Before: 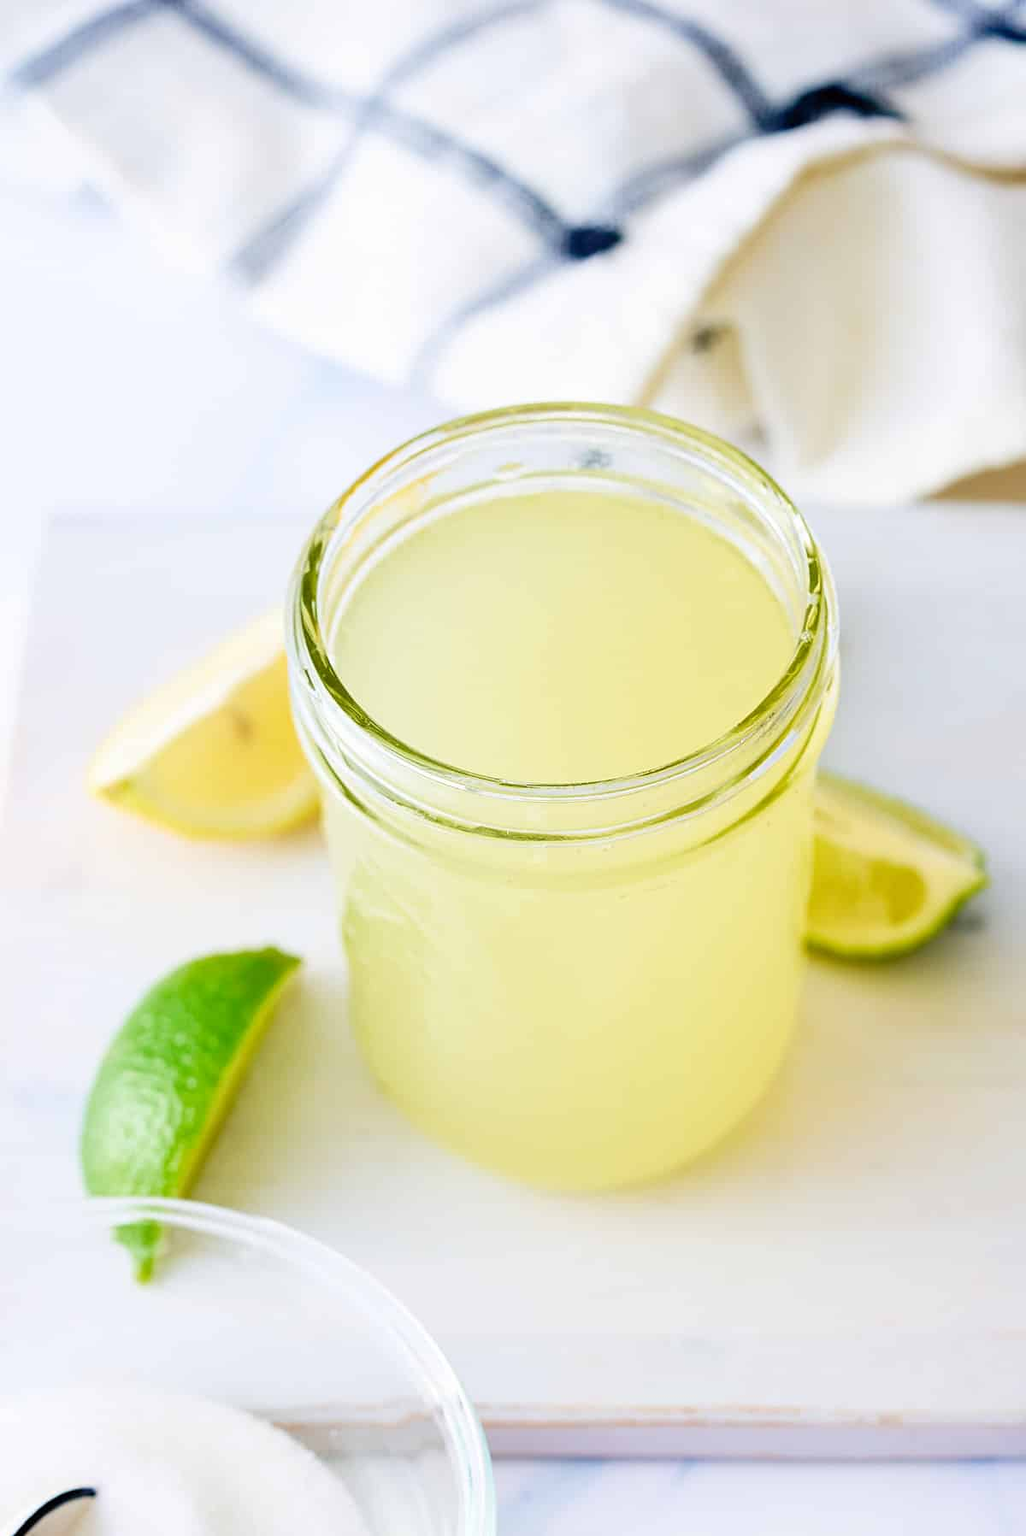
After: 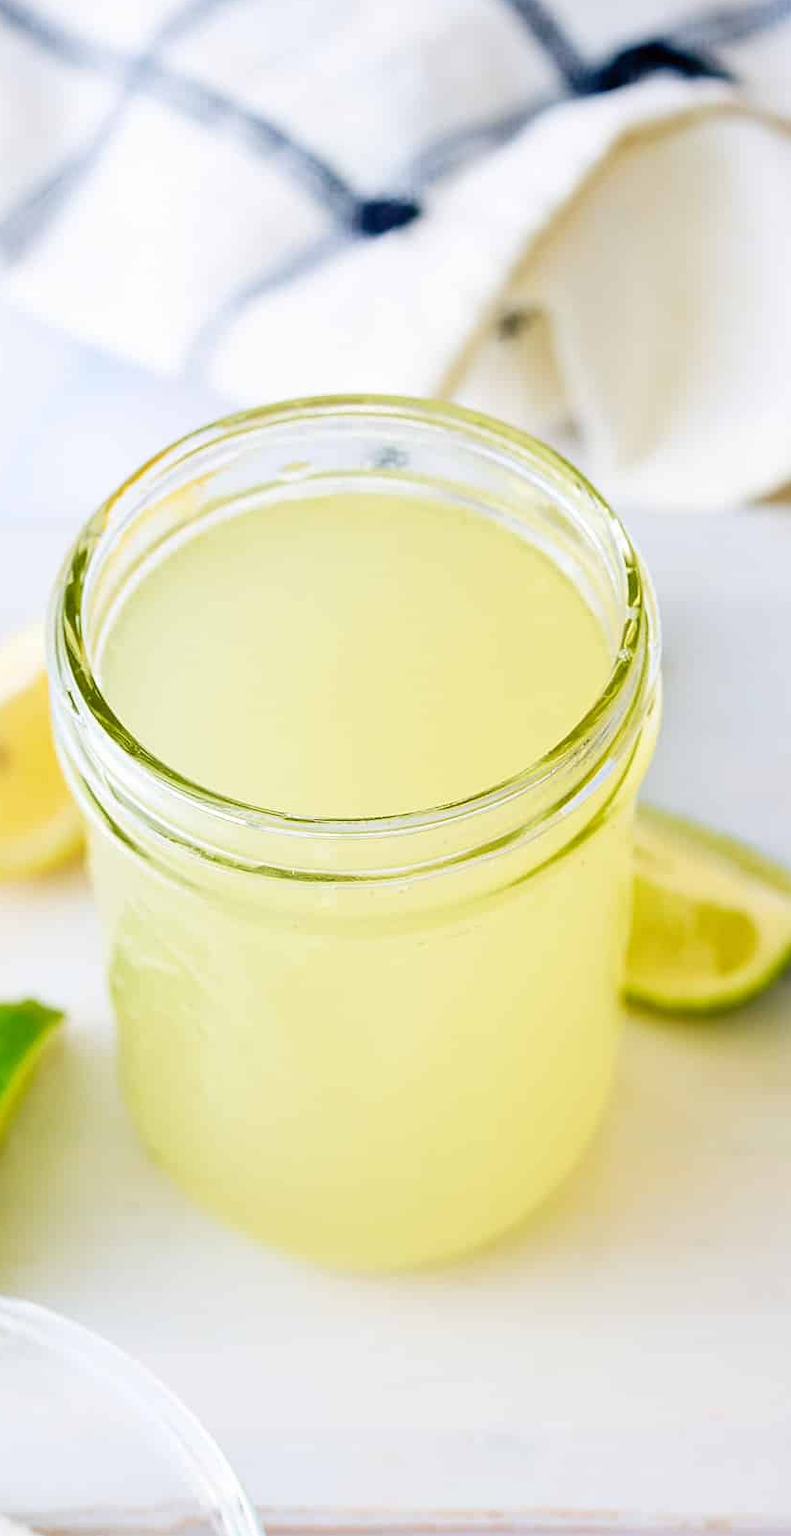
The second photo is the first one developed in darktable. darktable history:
crop and rotate: left 23.804%, top 3.105%, right 6.669%, bottom 6.855%
